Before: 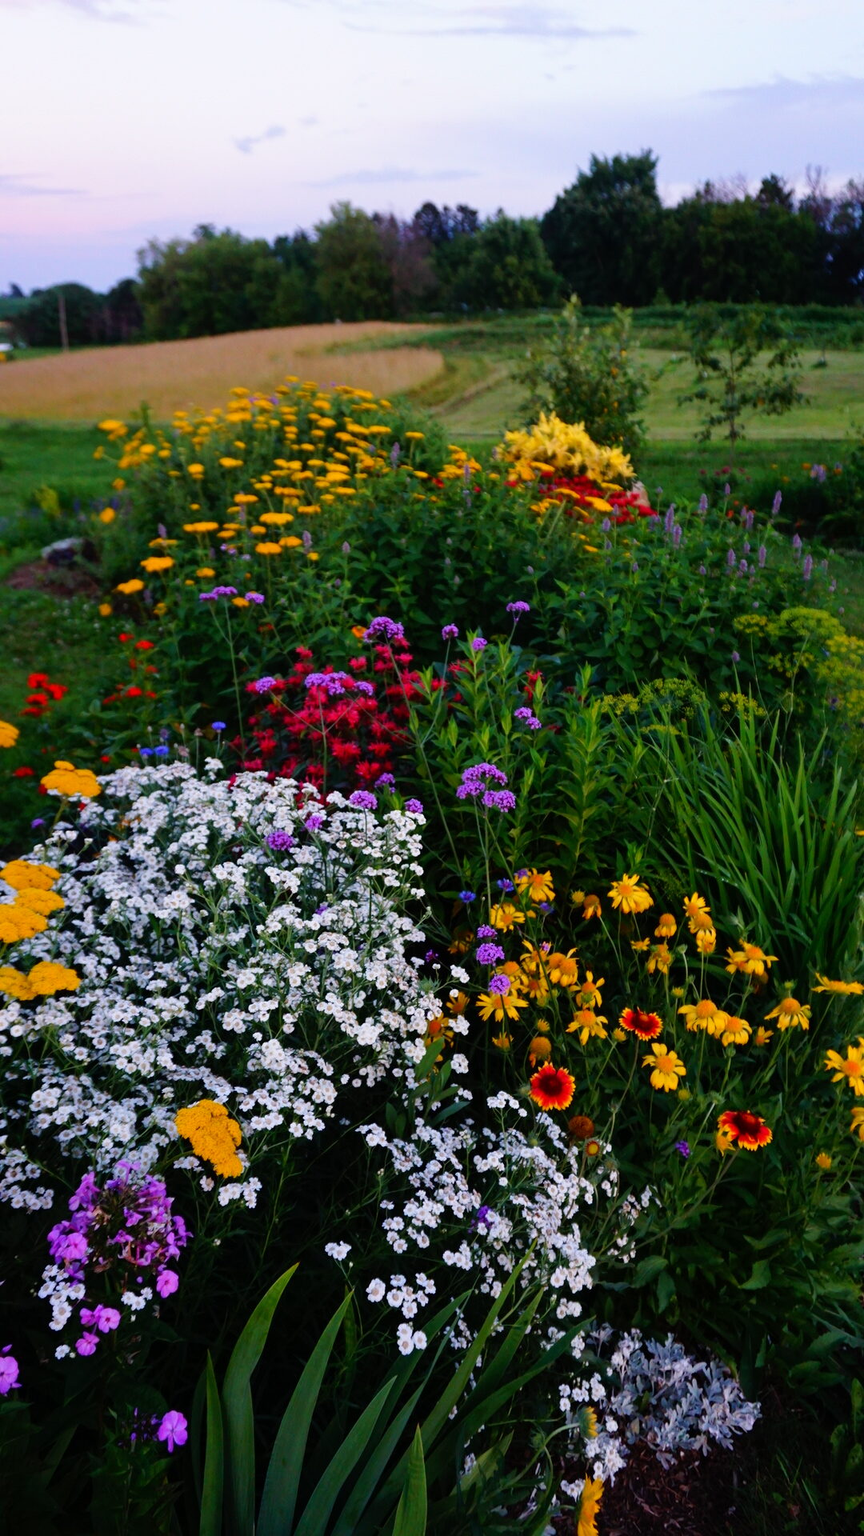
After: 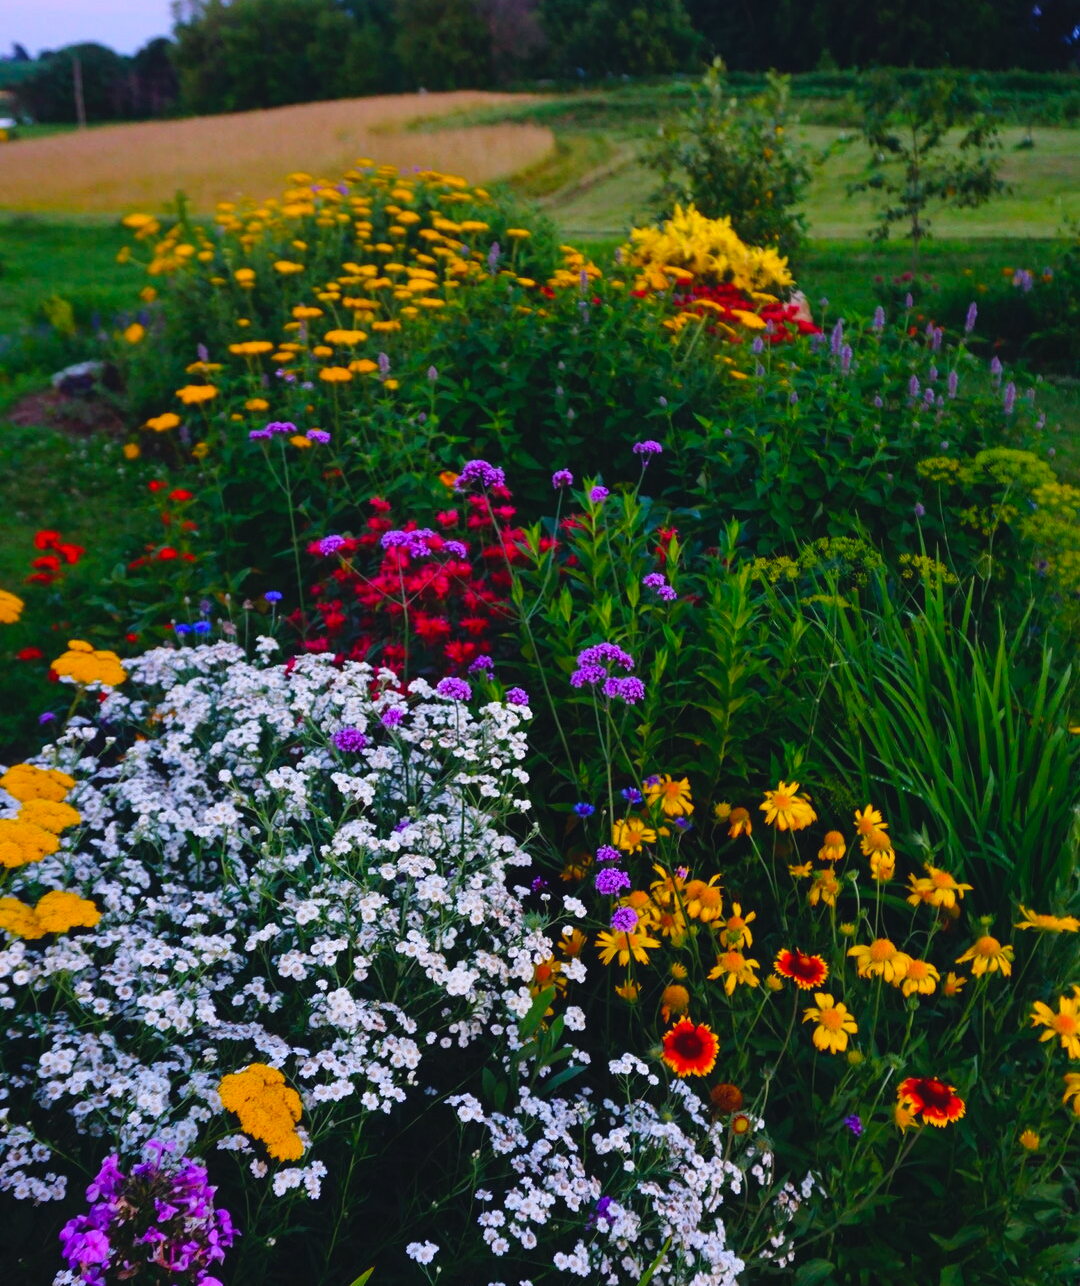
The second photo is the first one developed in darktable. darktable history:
crop: top 16.217%, bottom 16.78%
color balance rgb: power › chroma 1.022%, power › hue 254.67°, global offset › luminance 0.485%, perceptual saturation grading › global saturation 19.429%, global vibrance 20%
